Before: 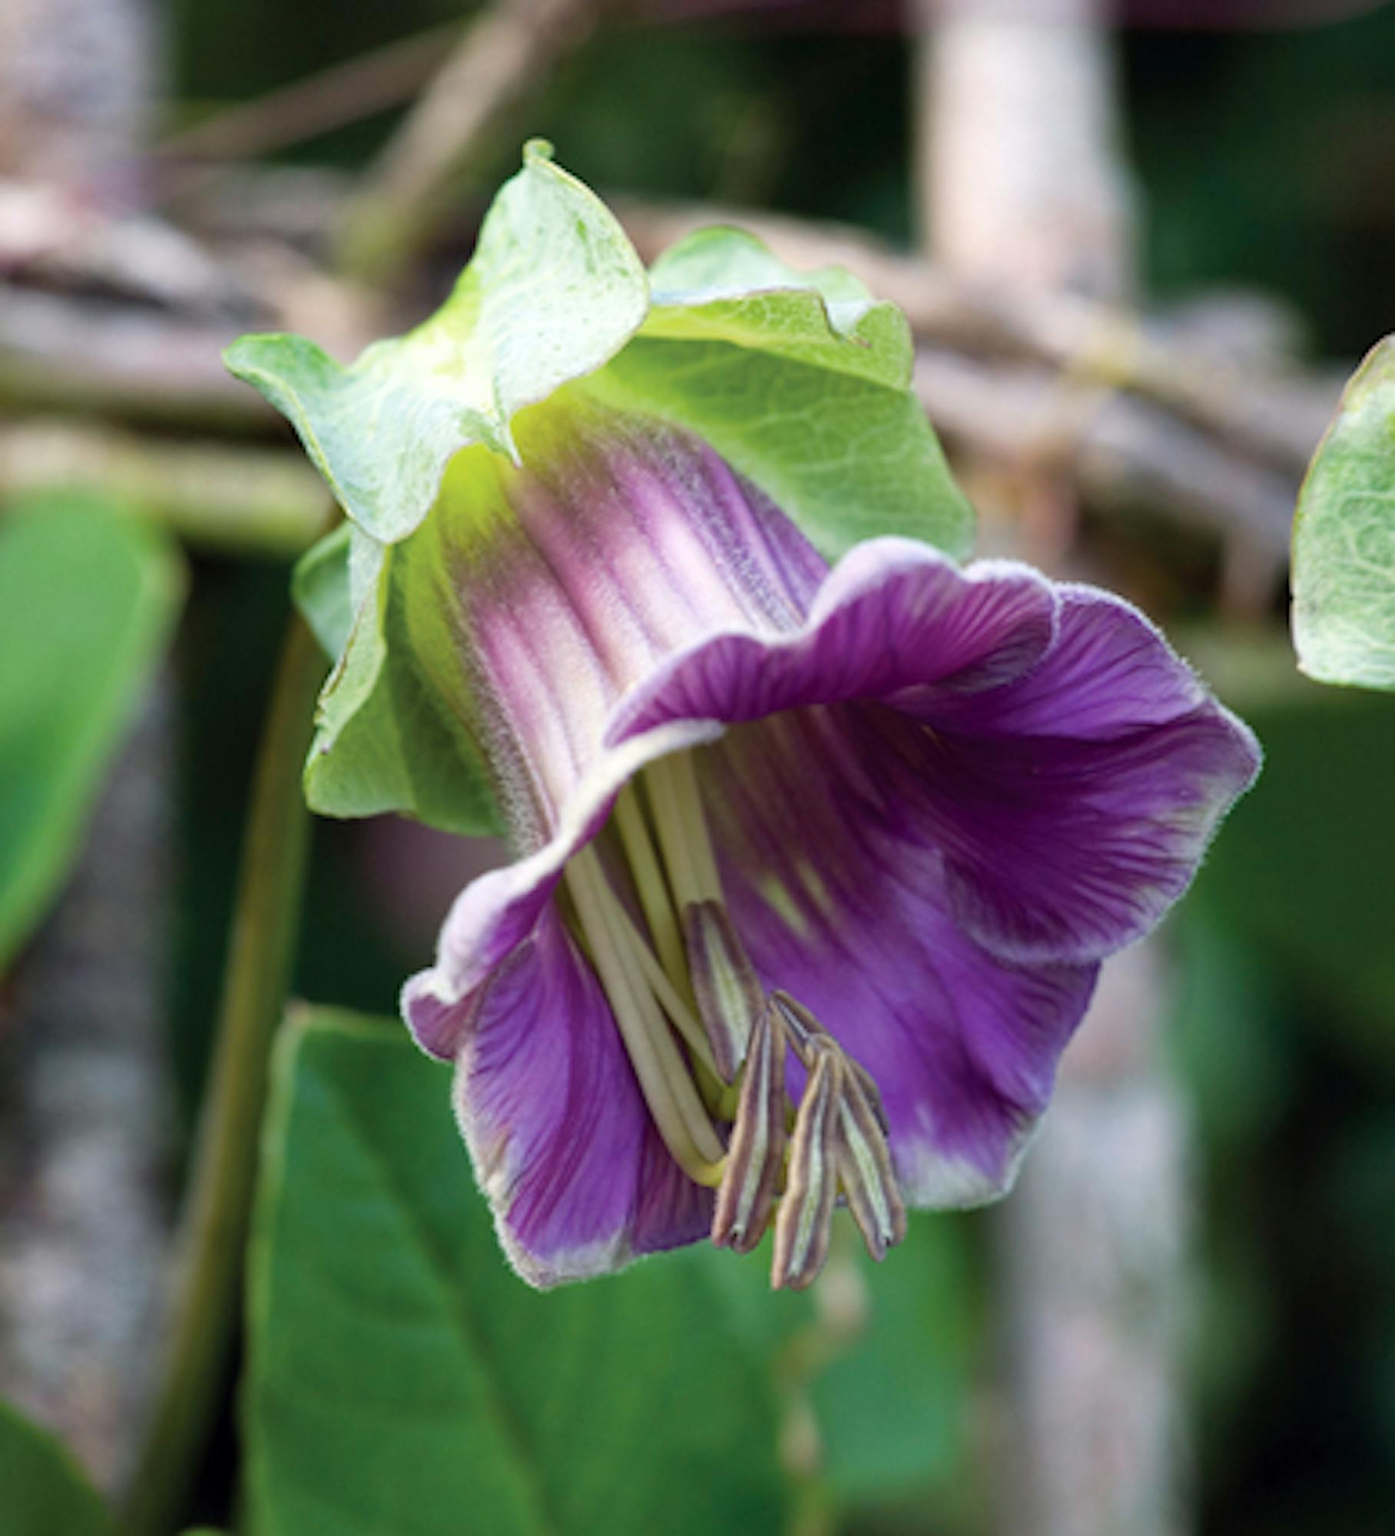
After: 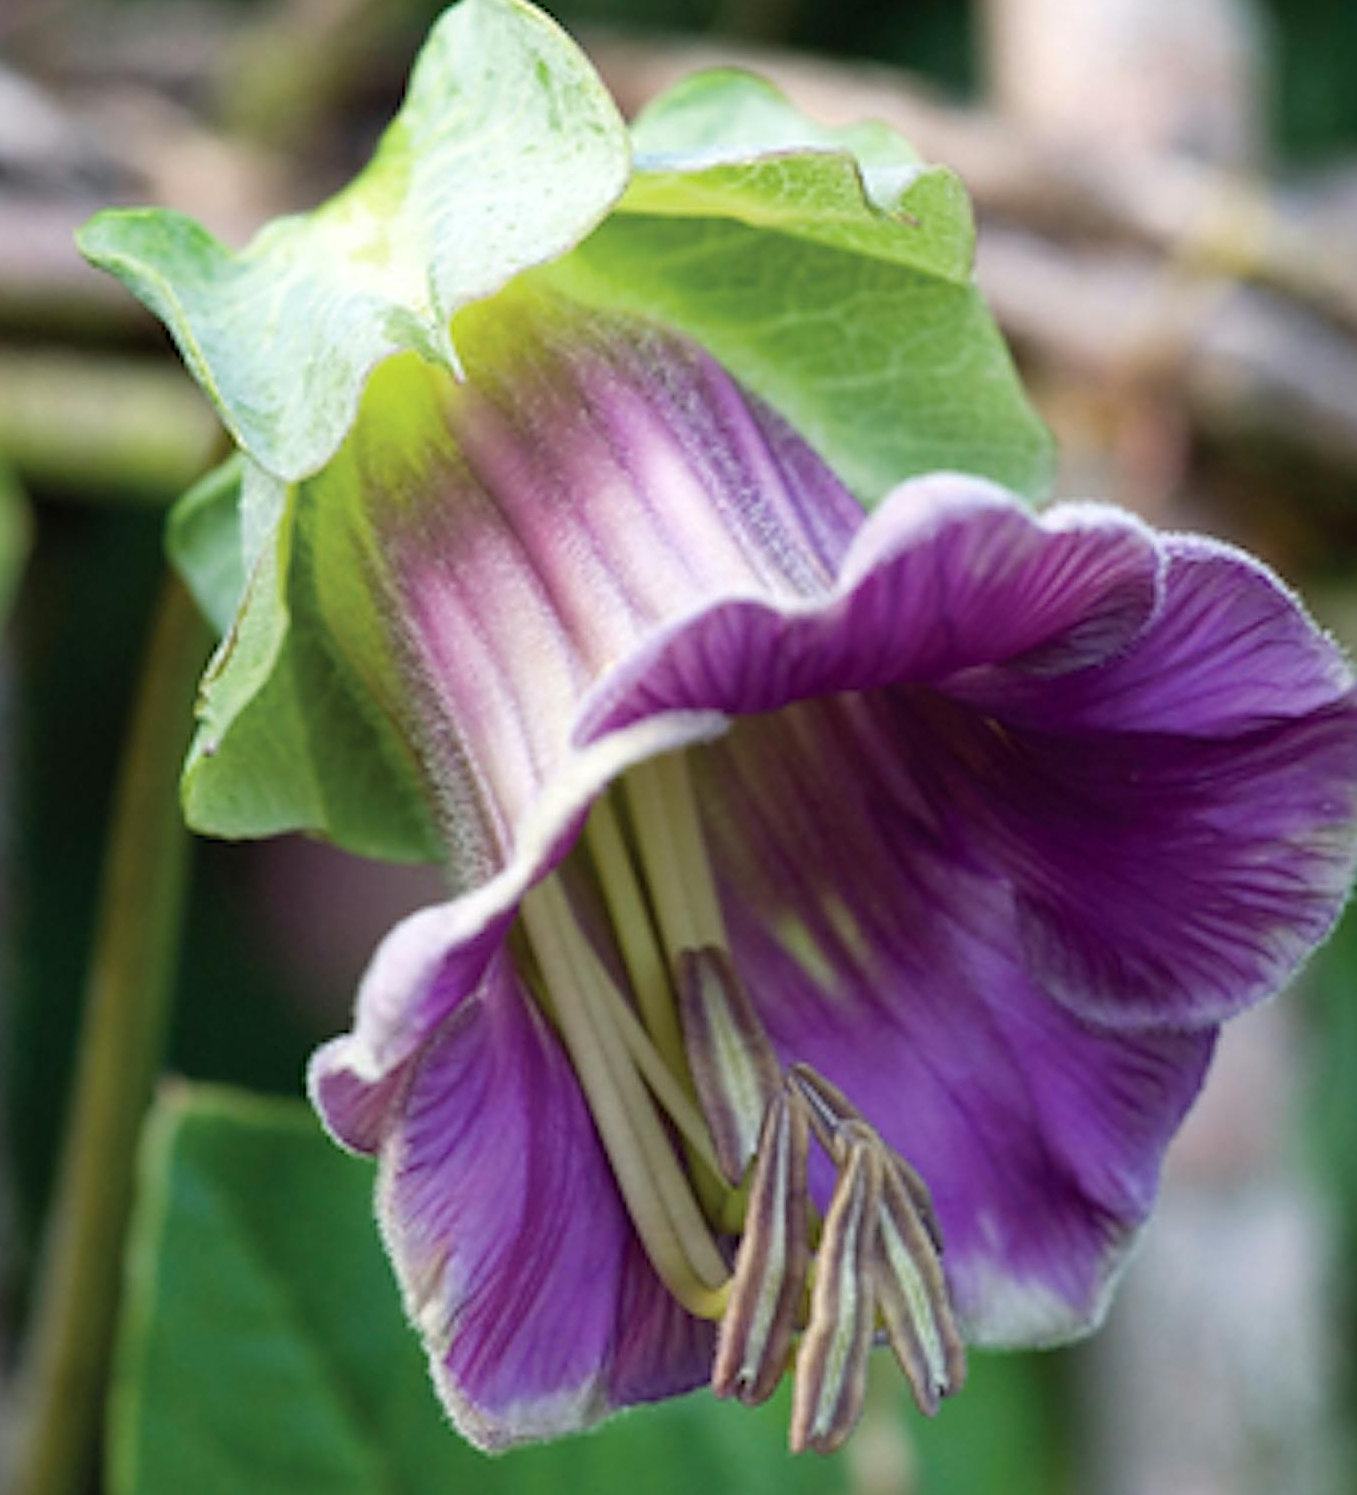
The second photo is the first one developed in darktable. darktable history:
crop and rotate: left 11.831%, top 11.346%, right 13.429%, bottom 13.899%
sharpen: on, module defaults
